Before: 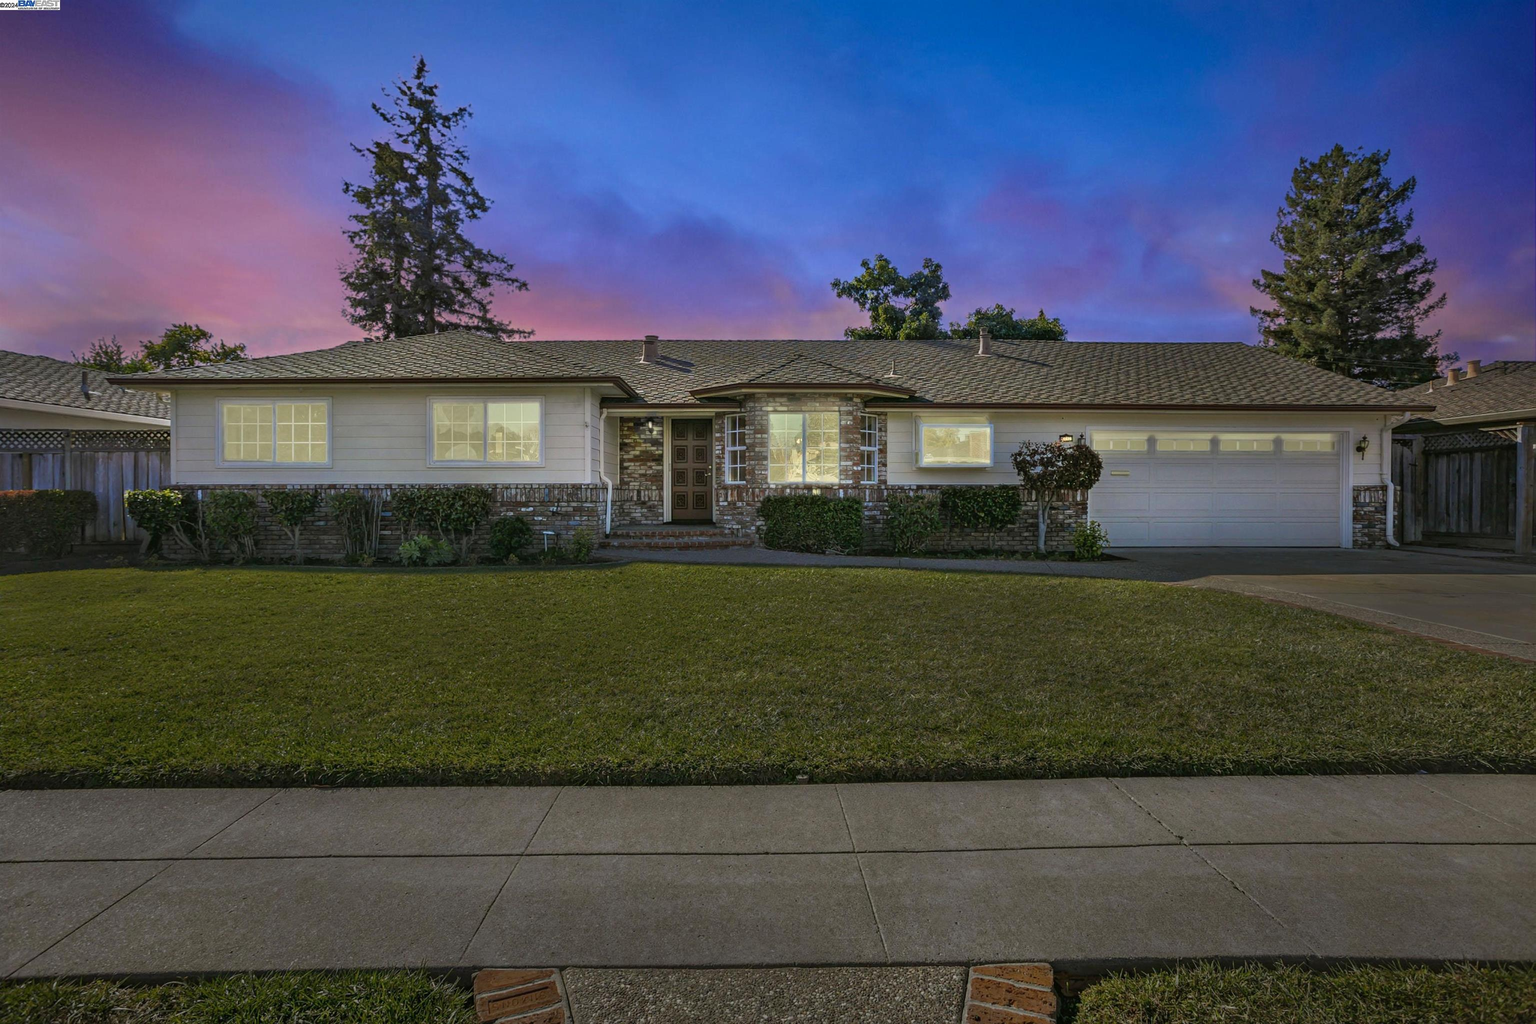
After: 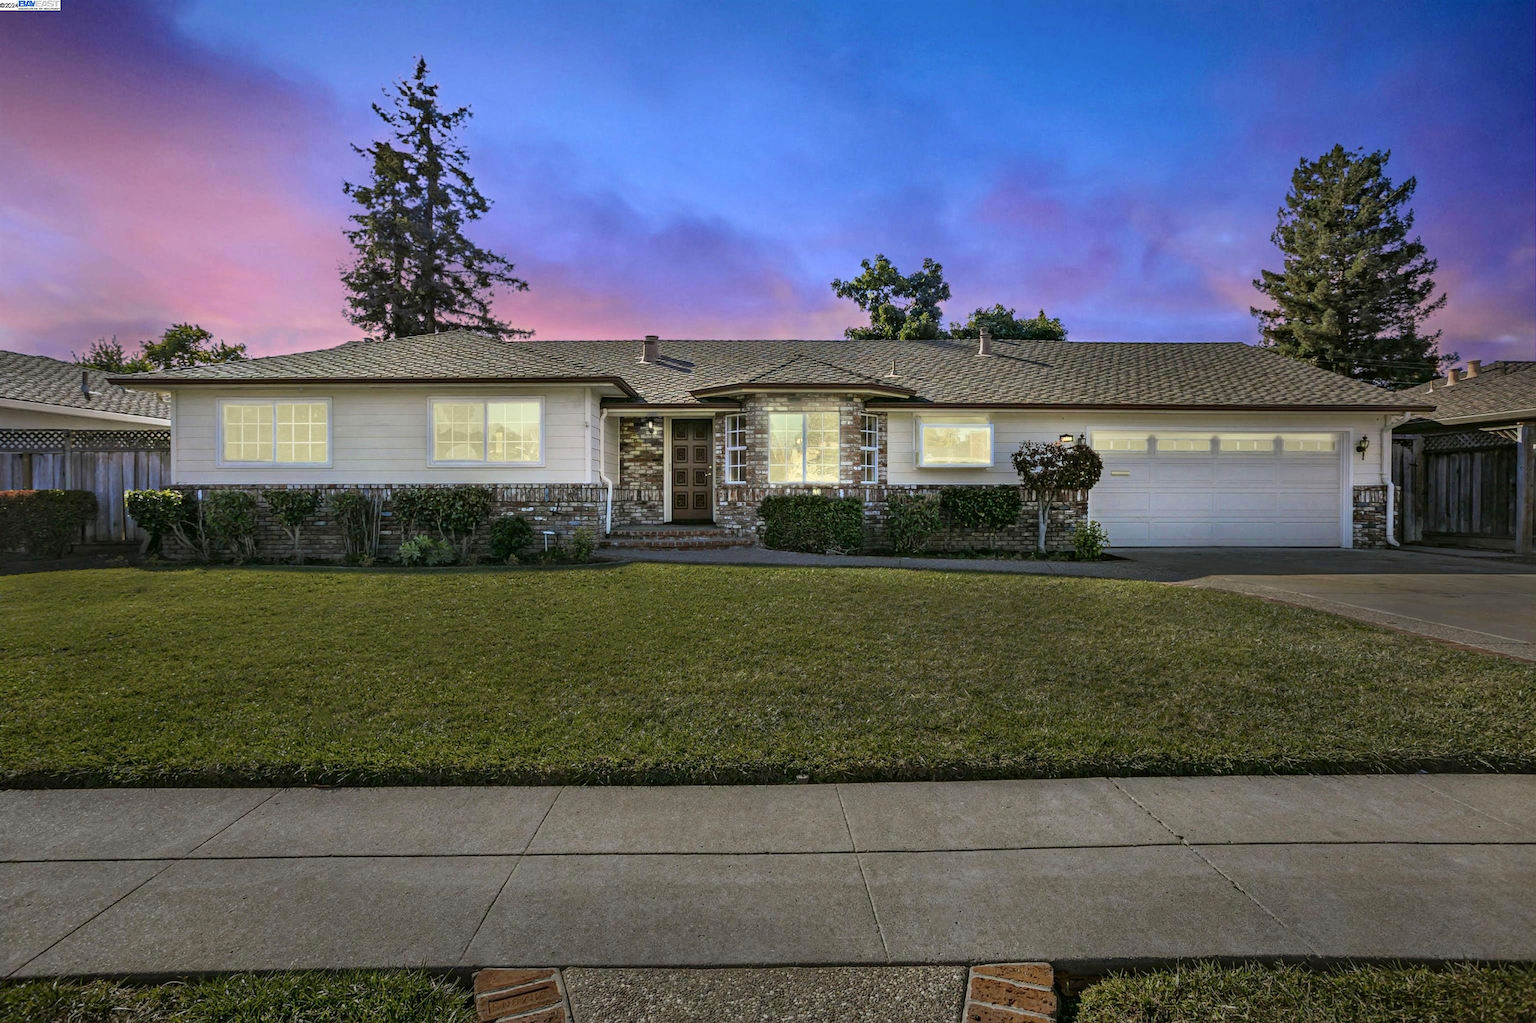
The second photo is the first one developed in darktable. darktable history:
exposure: exposure 0.2 EV, compensate highlight preservation false
tone curve: curves: ch0 [(0, 0) (0.004, 0.001) (0.133, 0.112) (0.325, 0.362) (0.832, 0.893) (1, 1)], color space Lab, independent channels
